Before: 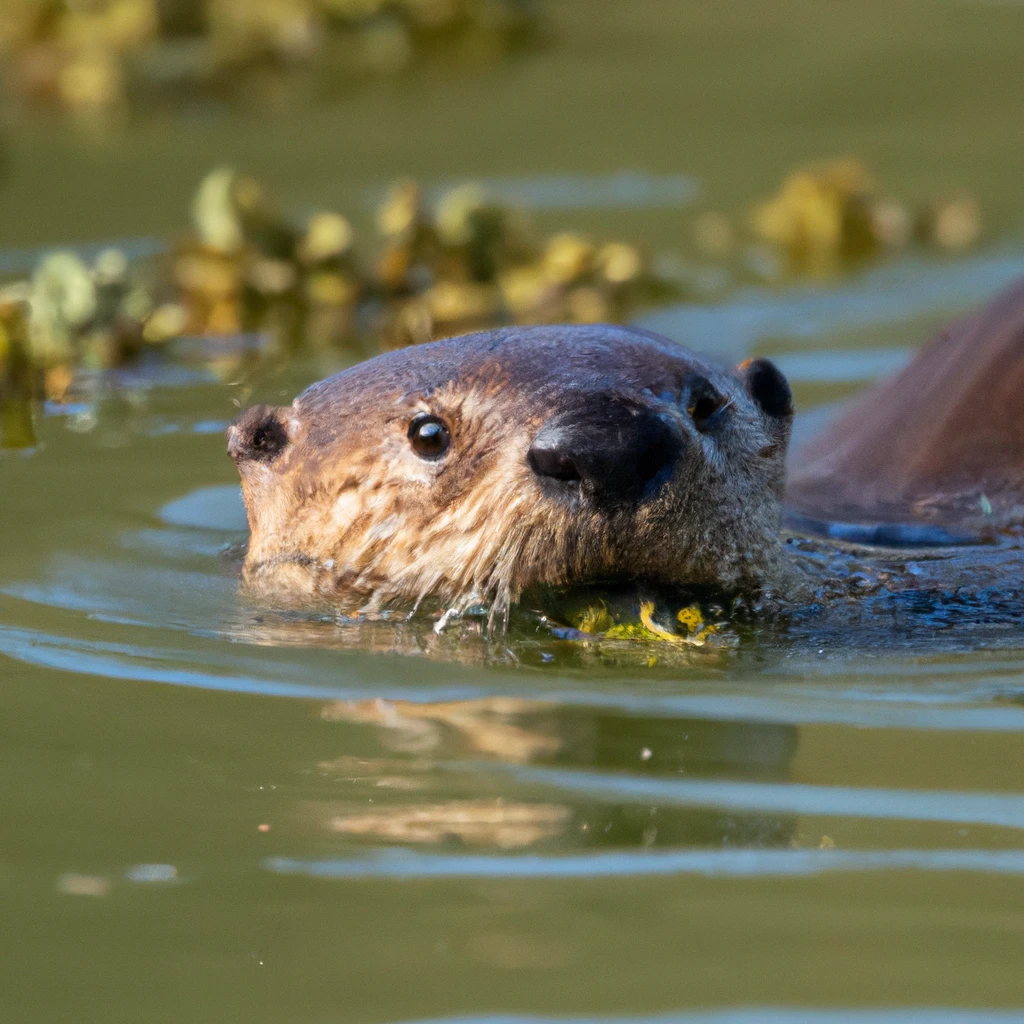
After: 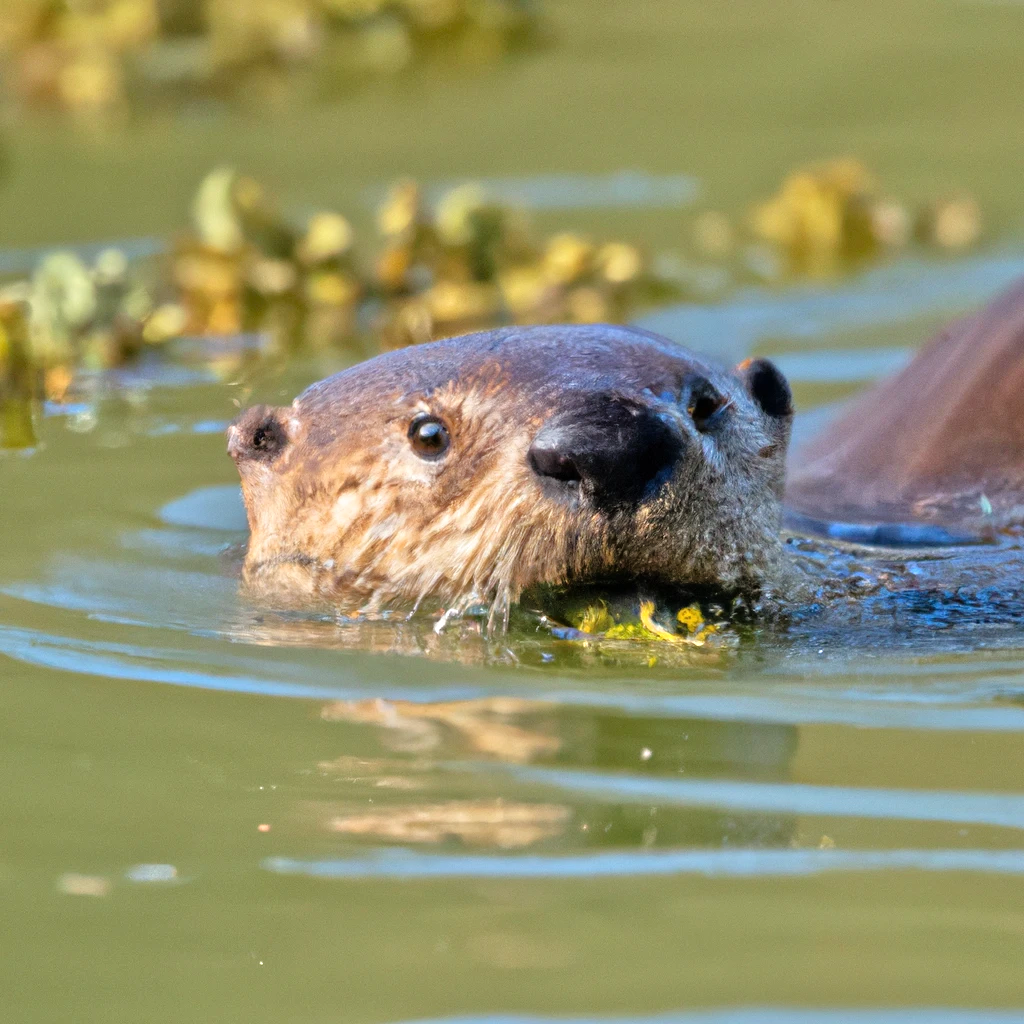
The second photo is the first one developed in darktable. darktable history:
shadows and highlights: radius 93.07, shadows -14.46, white point adjustment 0.23, highlights 31.48, compress 48.23%, highlights color adjustment 52.79%, soften with gaussian
tone equalizer: -7 EV 0.15 EV, -6 EV 0.6 EV, -5 EV 1.15 EV, -4 EV 1.33 EV, -3 EV 1.15 EV, -2 EV 0.6 EV, -1 EV 0.15 EV, mask exposure compensation -0.5 EV
